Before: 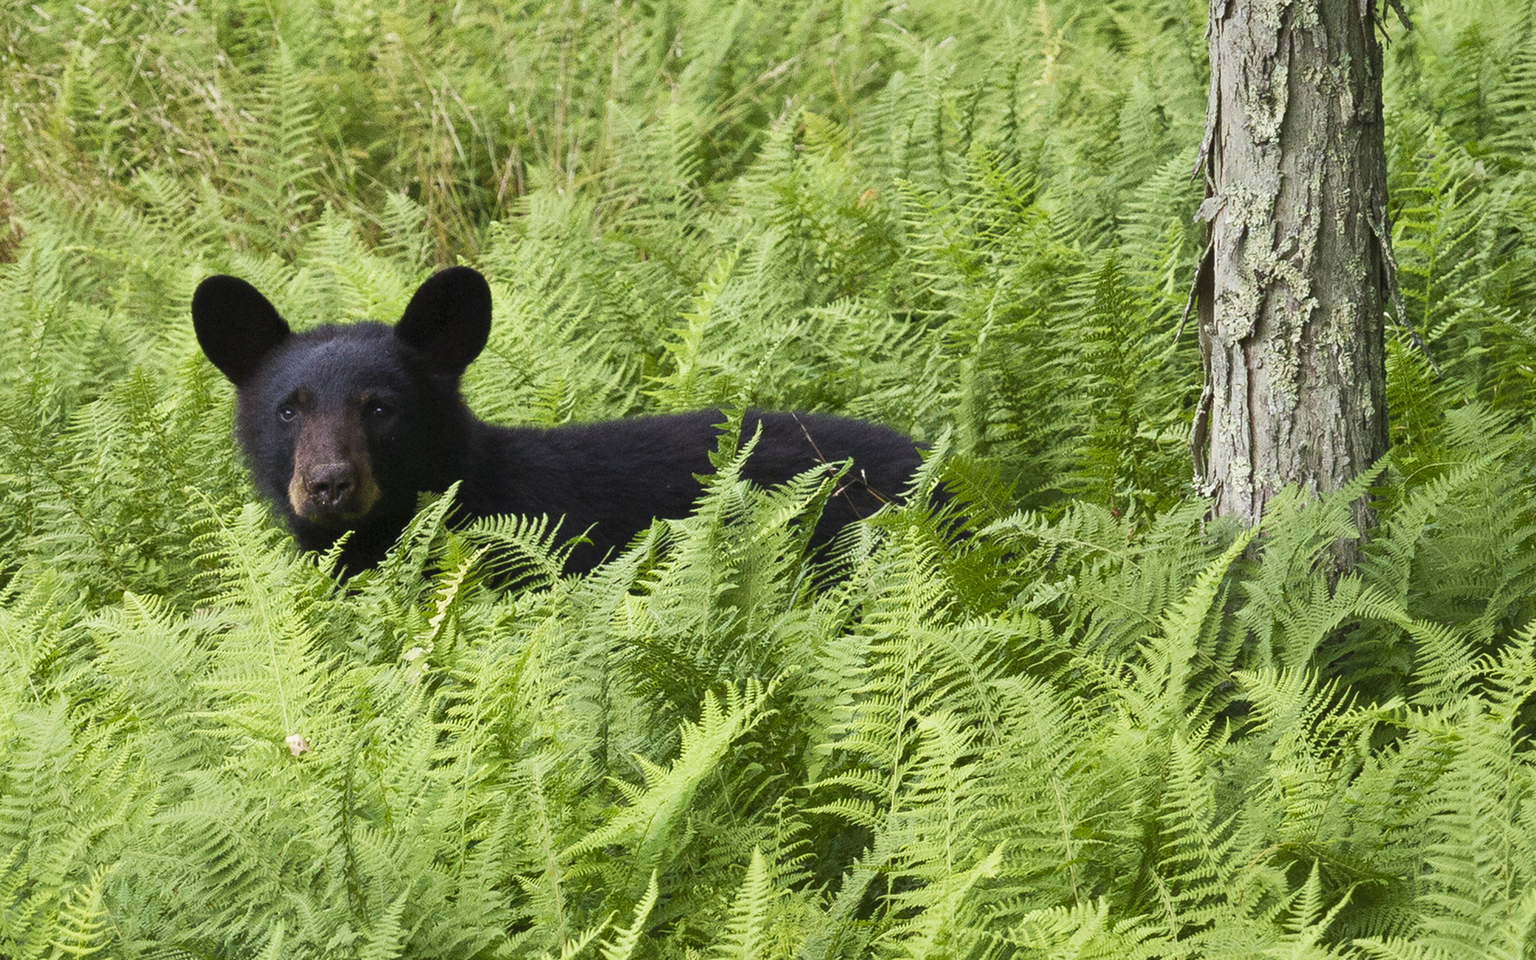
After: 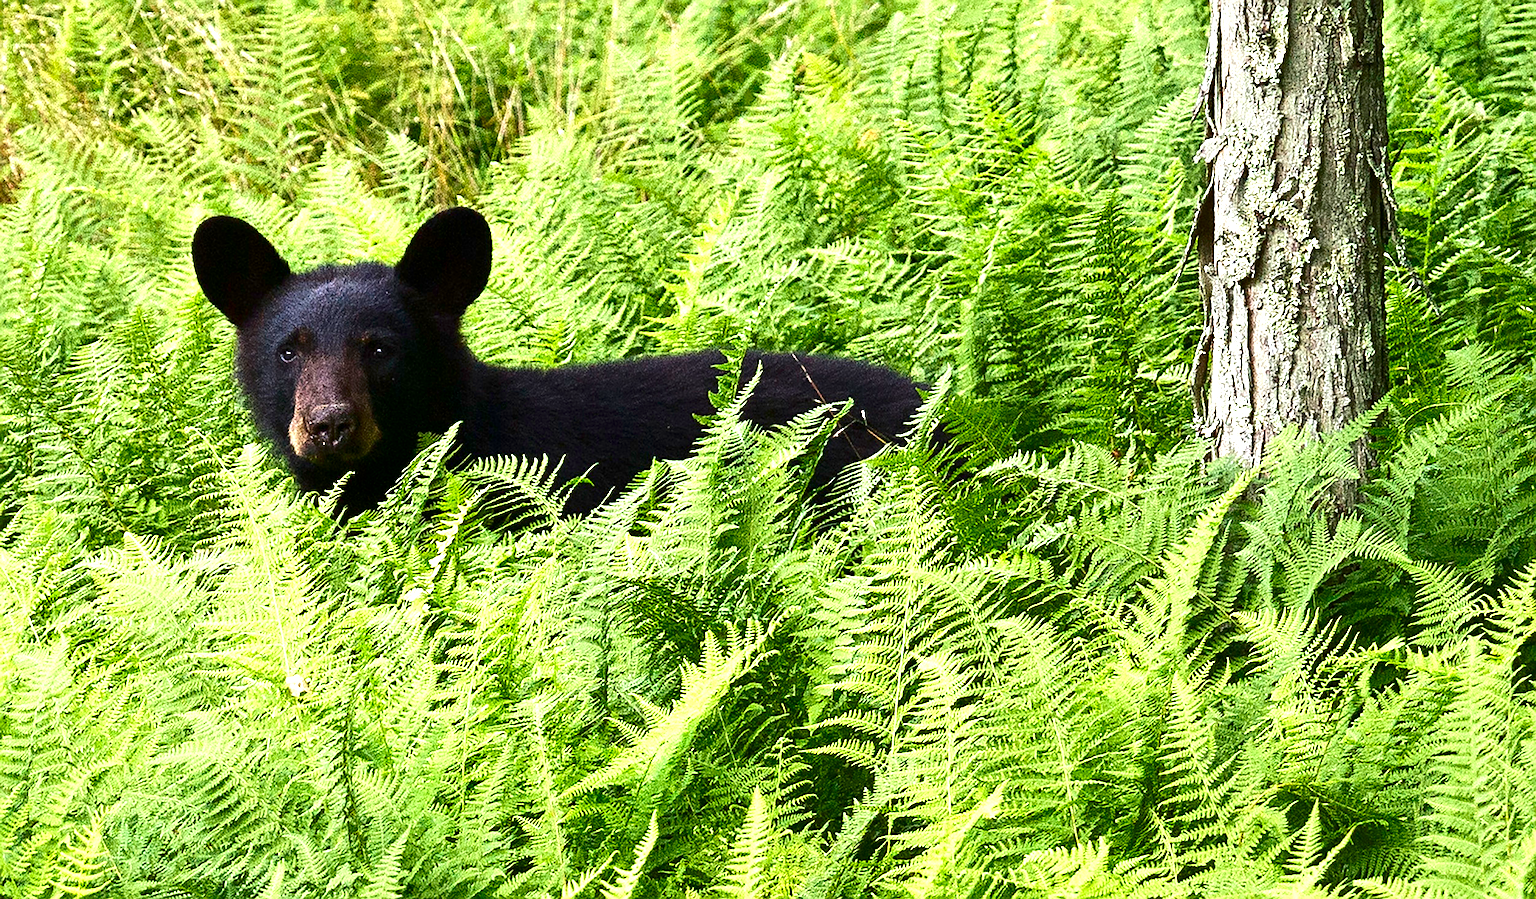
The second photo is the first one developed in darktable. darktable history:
exposure: exposure 1 EV, compensate highlight preservation false
sharpen: amount 0.75
contrast brightness saturation: contrast 0.13, brightness -0.24, saturation 0.14
crop and rotate: top 6.25%
